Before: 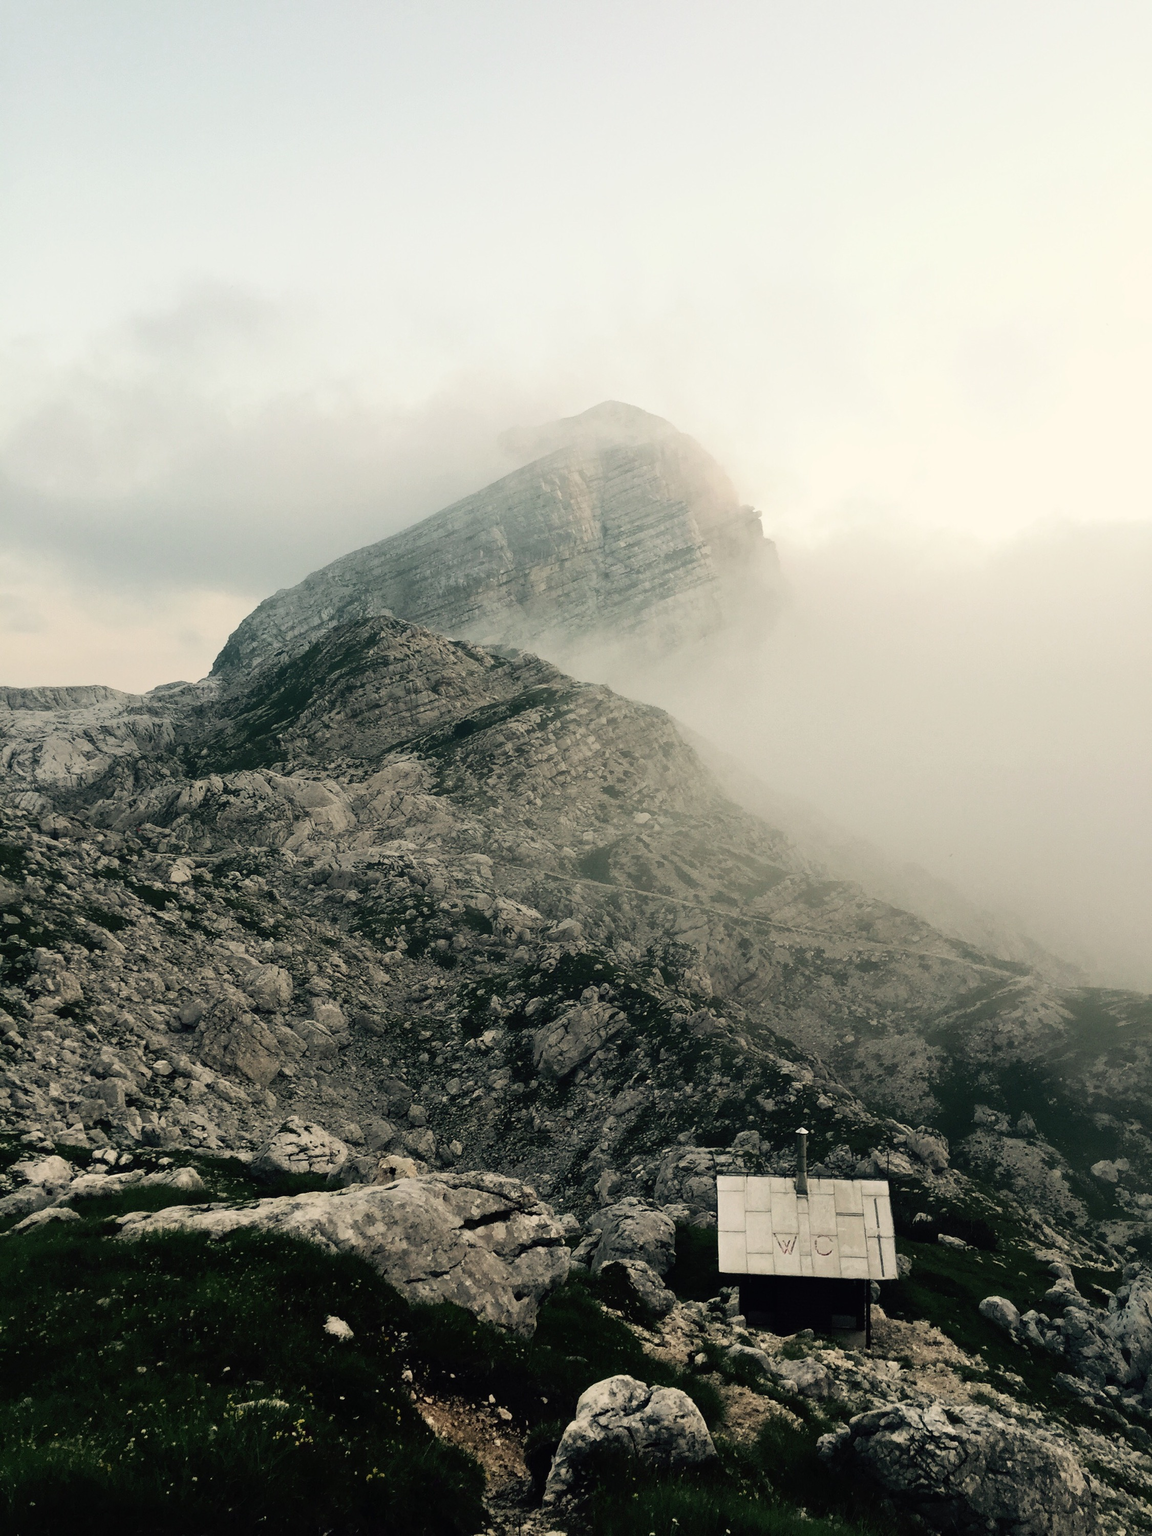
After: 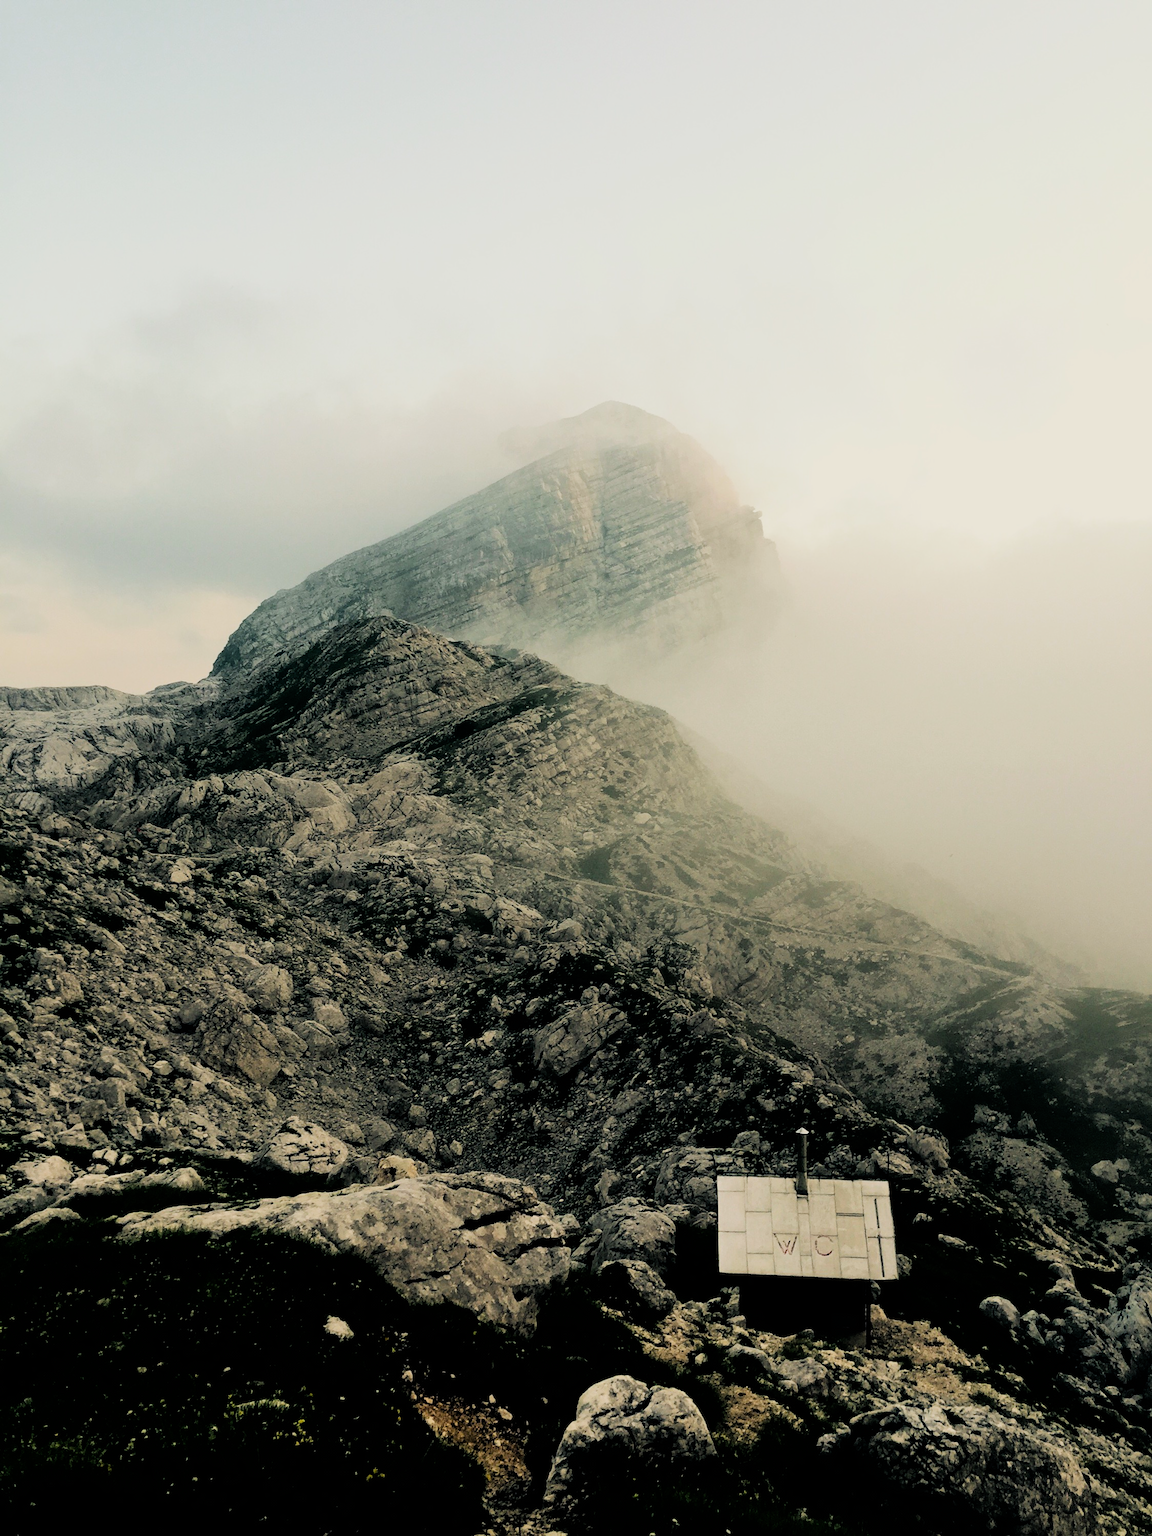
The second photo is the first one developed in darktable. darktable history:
filmic rgb: black relative exposure -5 EV, white relative exposure 3.5 EV, hardness 3.19, contrast 1.2, highlights saturation mix -50%
color balance rgb: linear chroma grading › global chroma 15%, perceptual saturation grading › global saturation 30%
